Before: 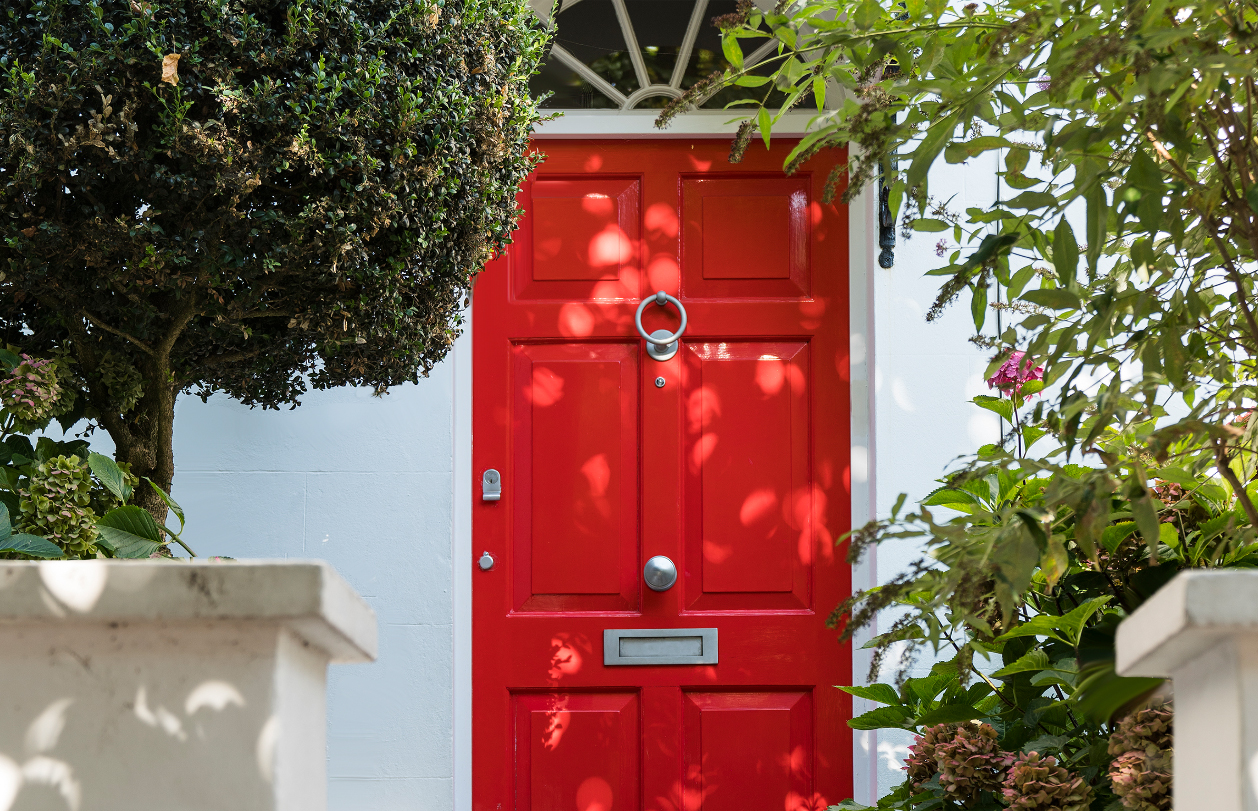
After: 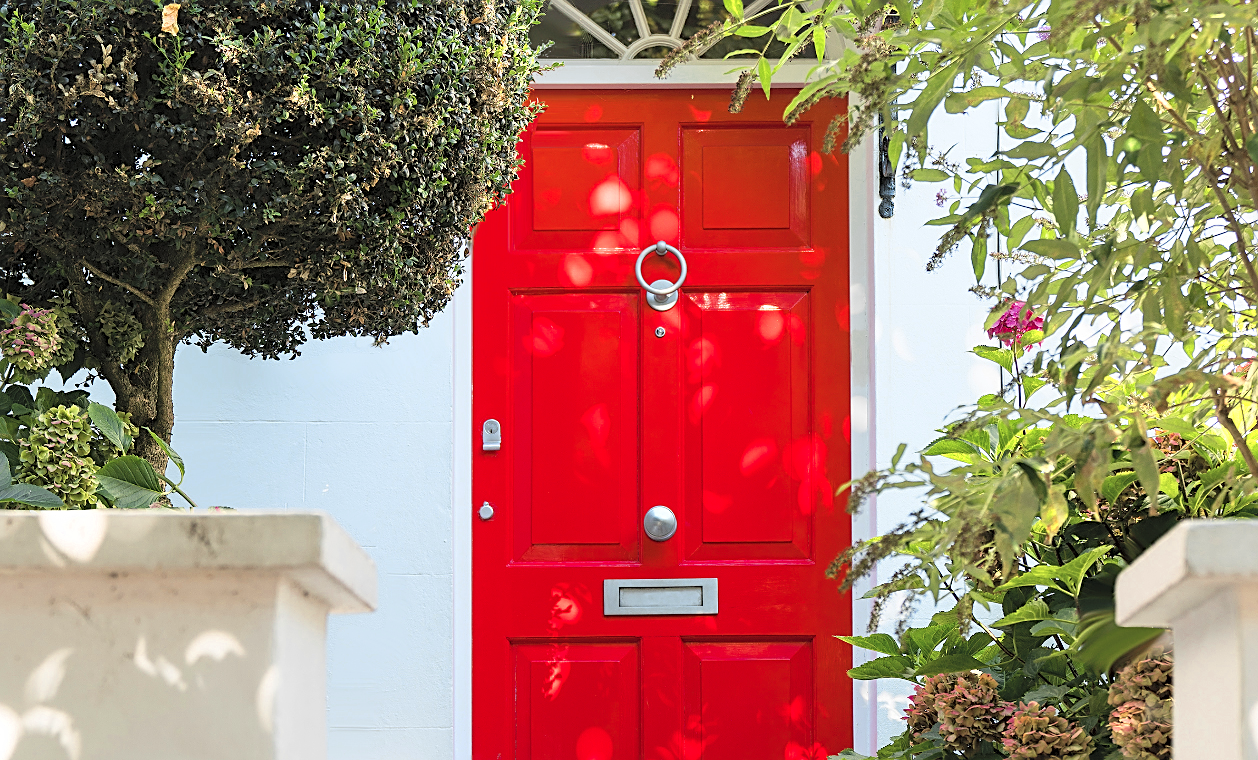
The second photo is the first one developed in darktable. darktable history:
contrast brightness saturation: brightness 0.28
color zones: curves: ch0 [(0.004, 0.305) (0.261, 0.623) (0.389, 0.399) (0.708, 0.571) (0.947, 0.34)]; ch1 [(0.025, 0.645) (0.229, 0.584) (0.326, 0.551) (0.484, 0.262) (0.757, 0.643)]
crop and rotate: top 6.25%
sharpen: on, module defaults
